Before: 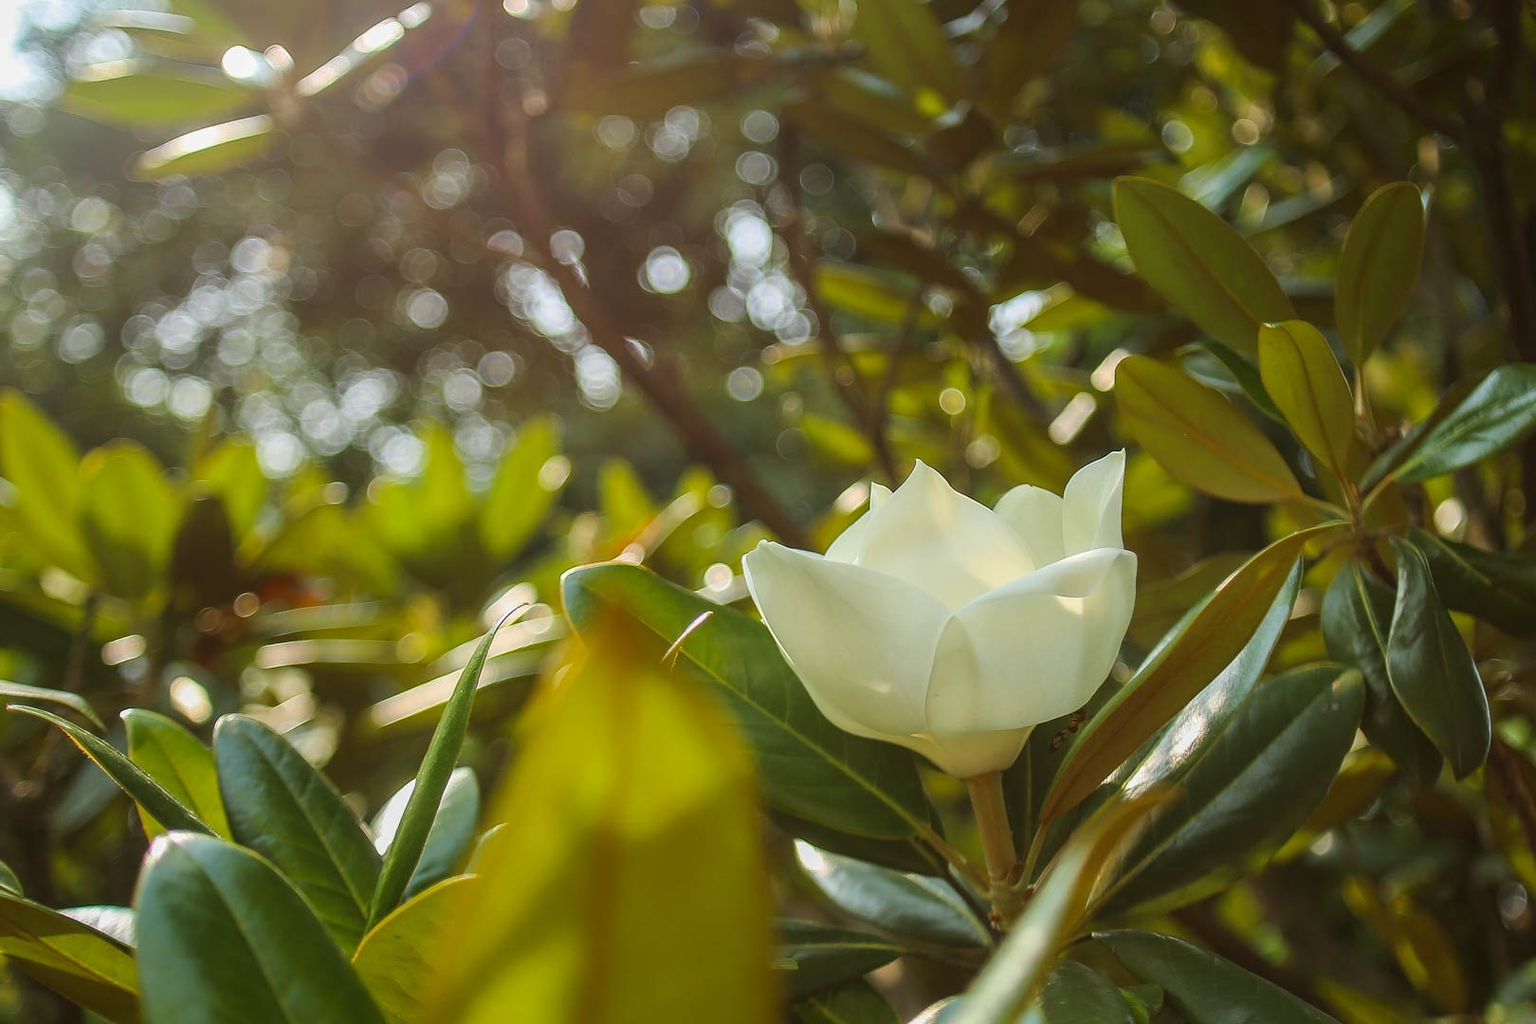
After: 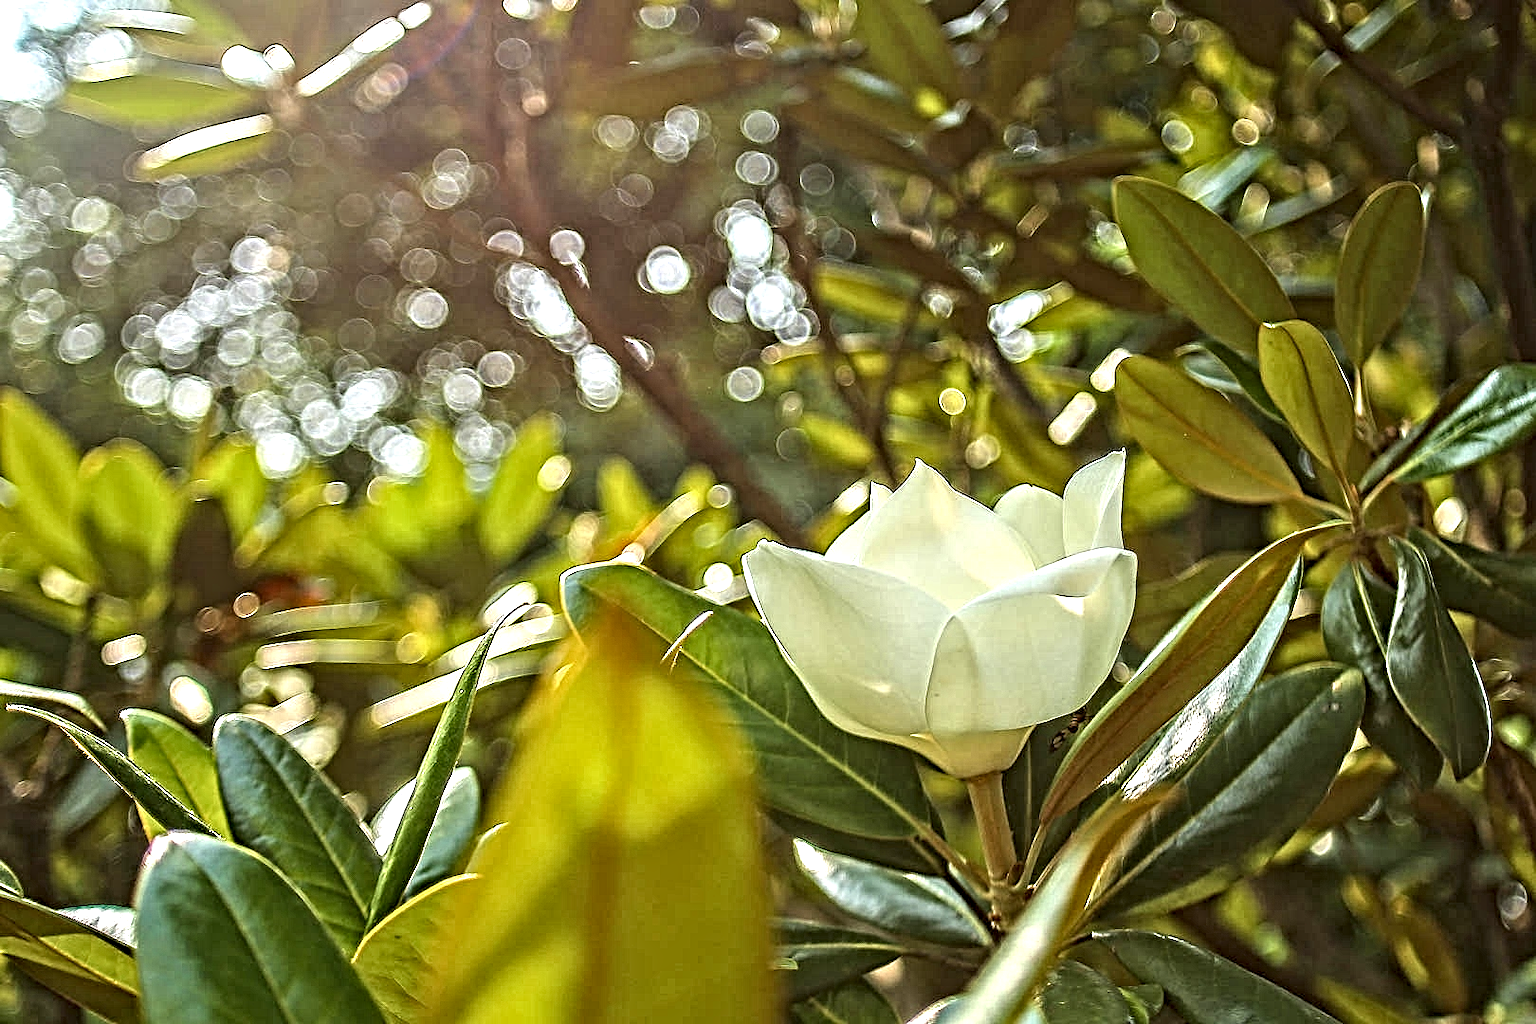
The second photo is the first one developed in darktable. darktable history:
exposure: exposure 0.602 EV, compensate highlight preservation false
contrast equalizer: y [[0.406, 0.494, 0.589, 0.753, 0.877, 0.999], [0.5 ×6], [0.5 ×6], [0 ×6], [0 ×6]]
